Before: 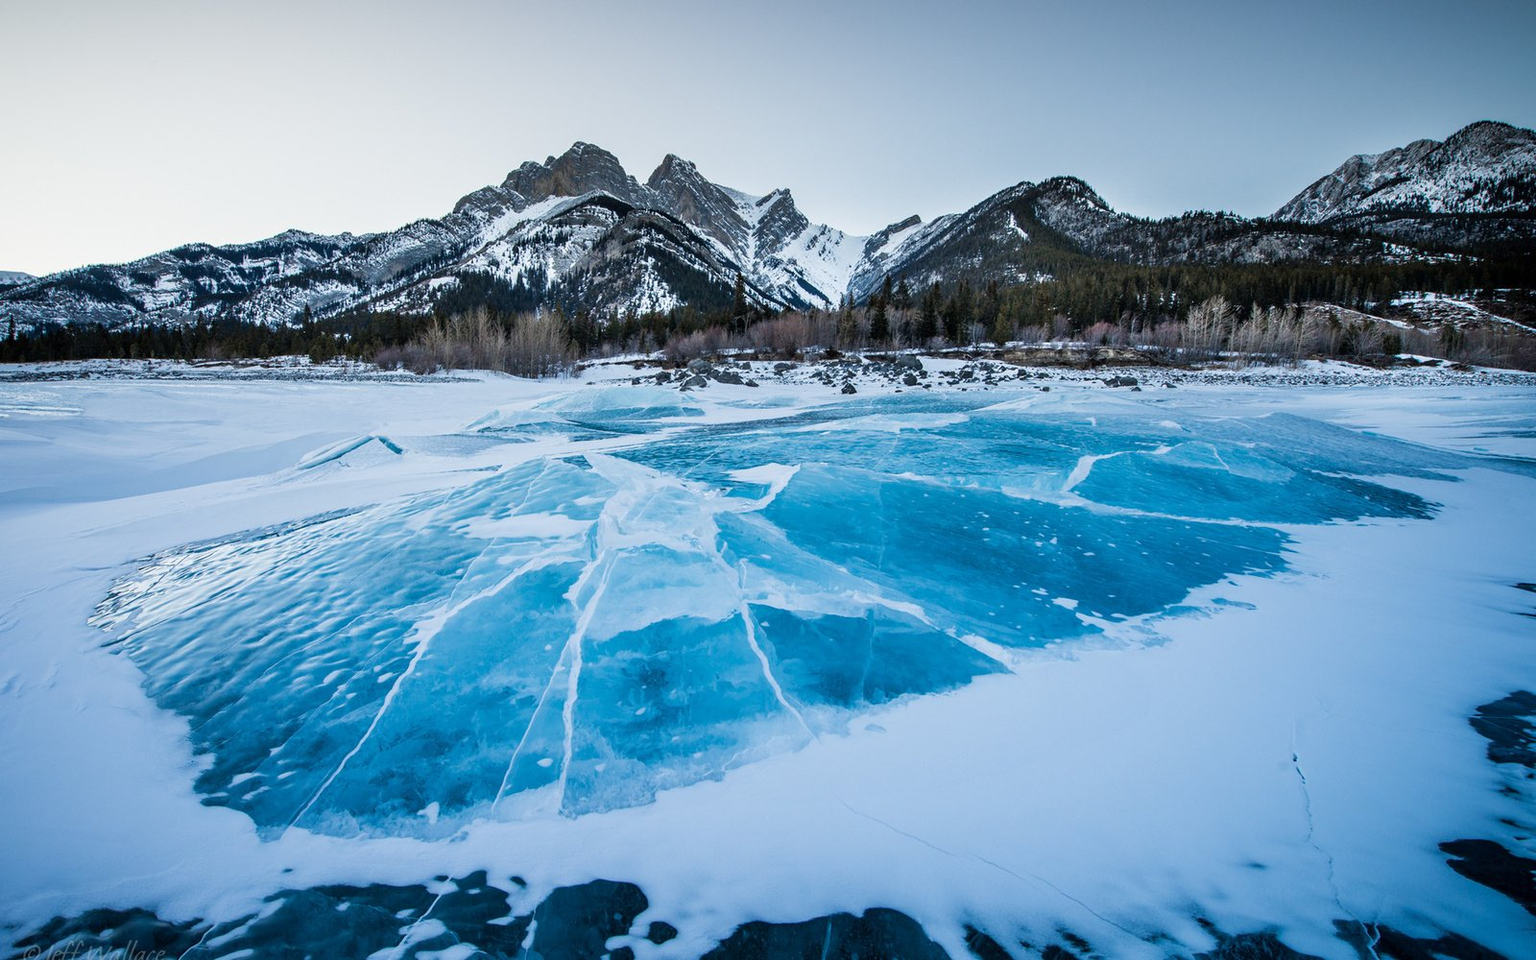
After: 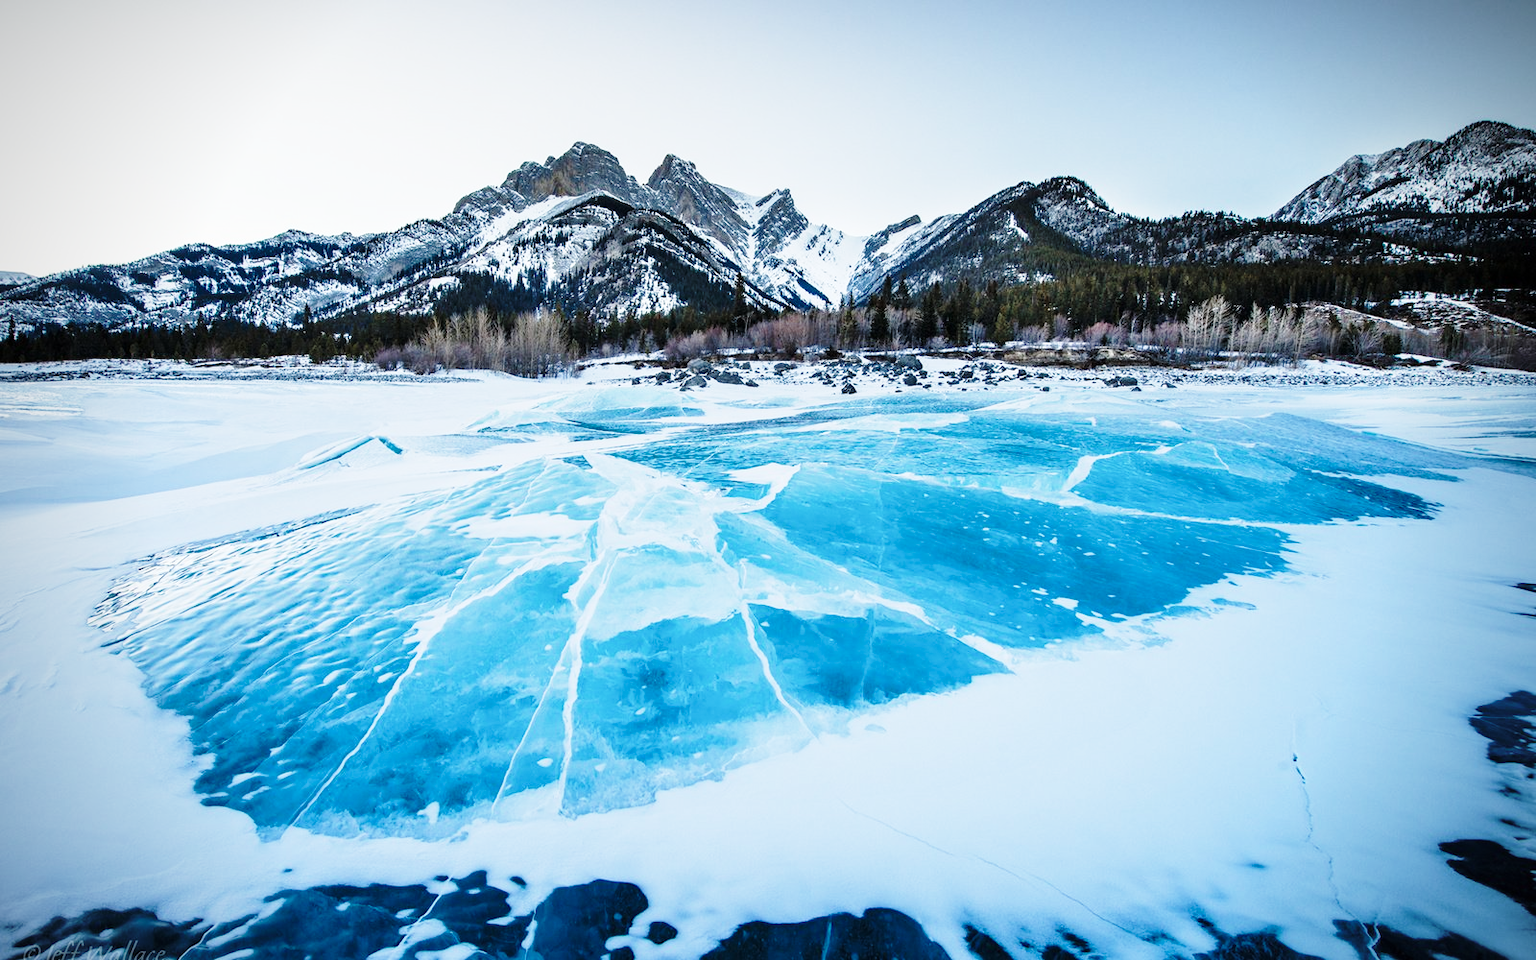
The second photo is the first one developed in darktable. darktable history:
base curve: curves: ch0 [(0, 0) (0.028, 0.03) (0.121, 0.232) (0.46, 0.748) (0.859, 0.968) (1, 1)], preserve colors none
vignetting: fall-off radius 60.65%
